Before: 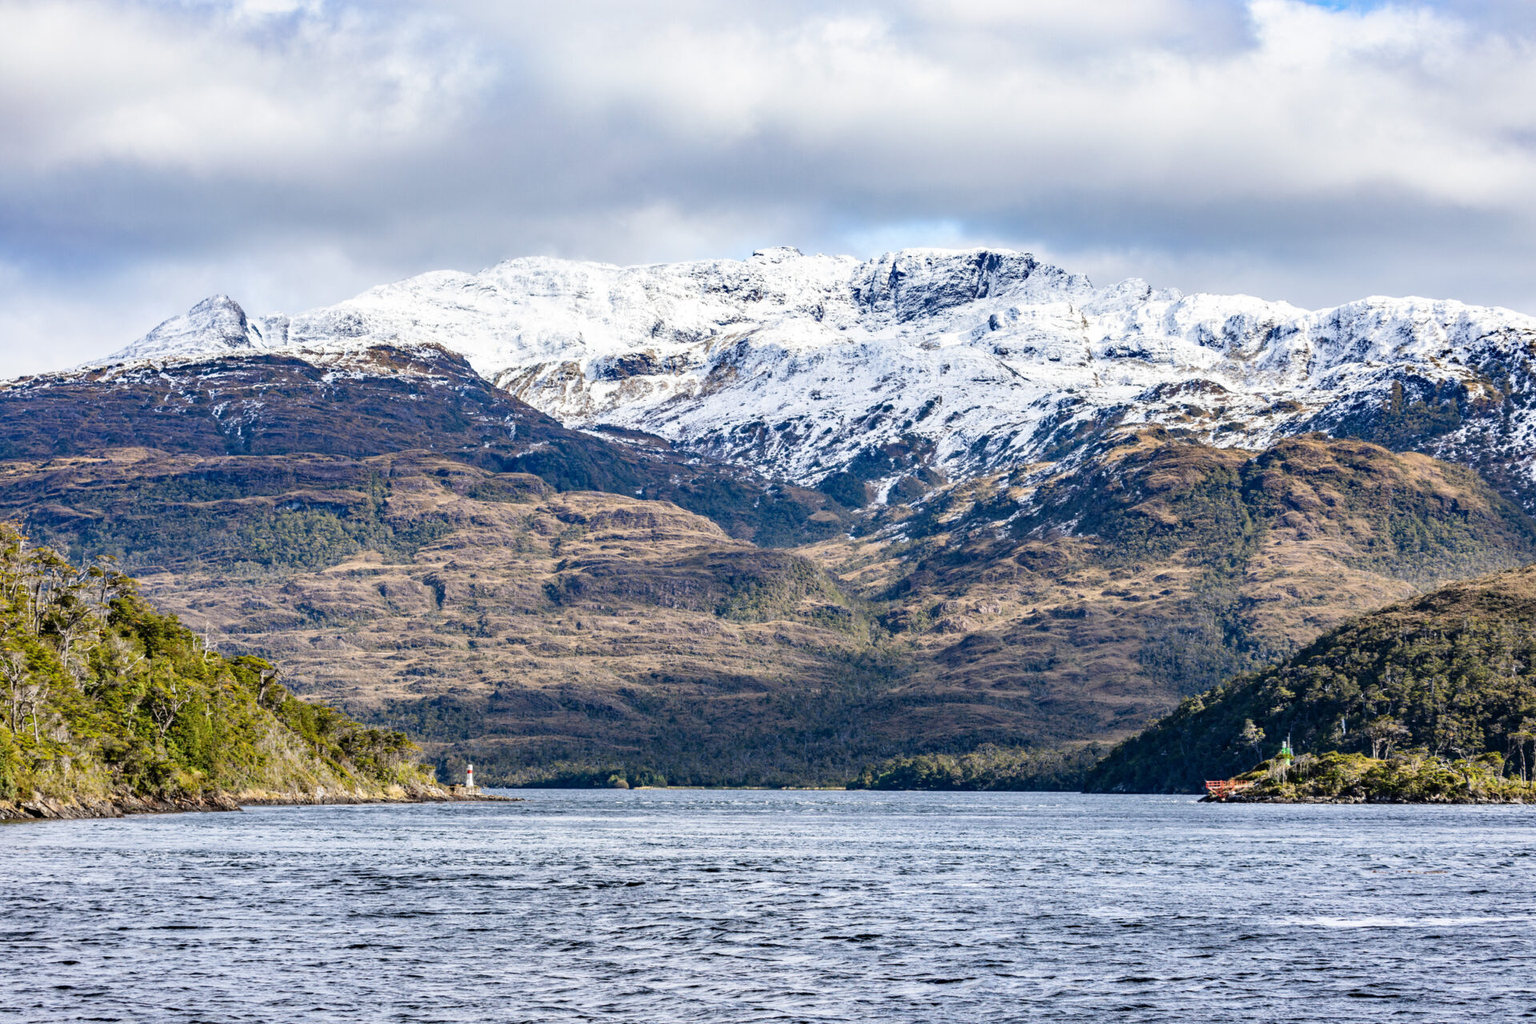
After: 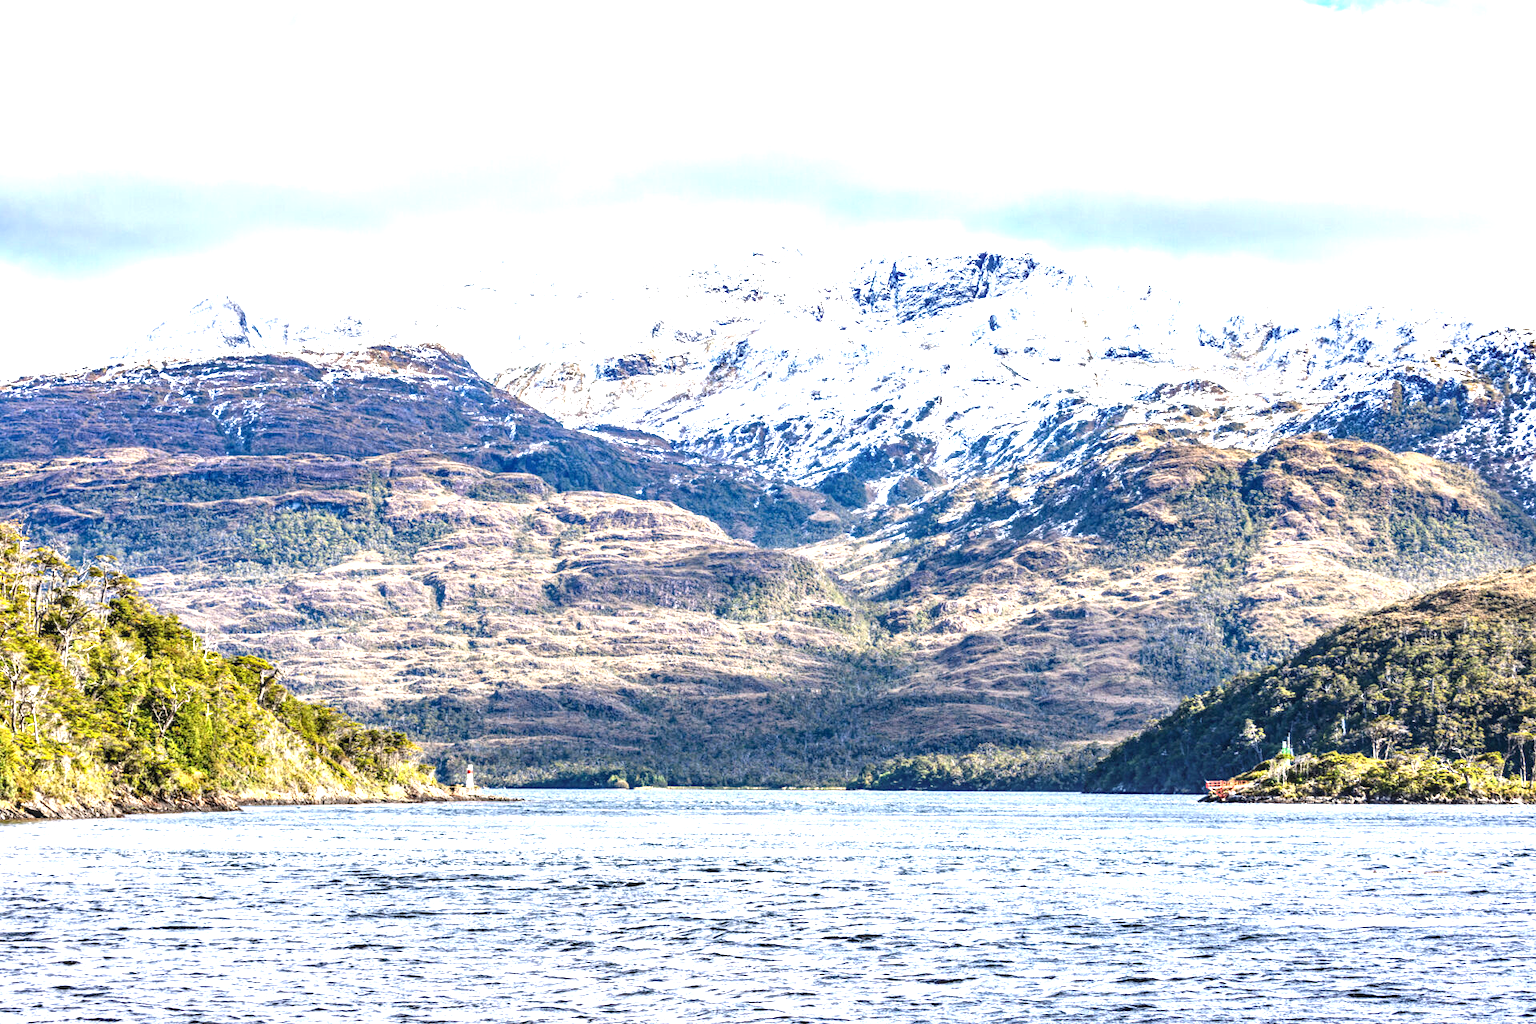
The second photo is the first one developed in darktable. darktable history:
local contrast: on, module defaults
exposure: black level correction 0, exposure 1.285 EV, compensate highlight preservation false
